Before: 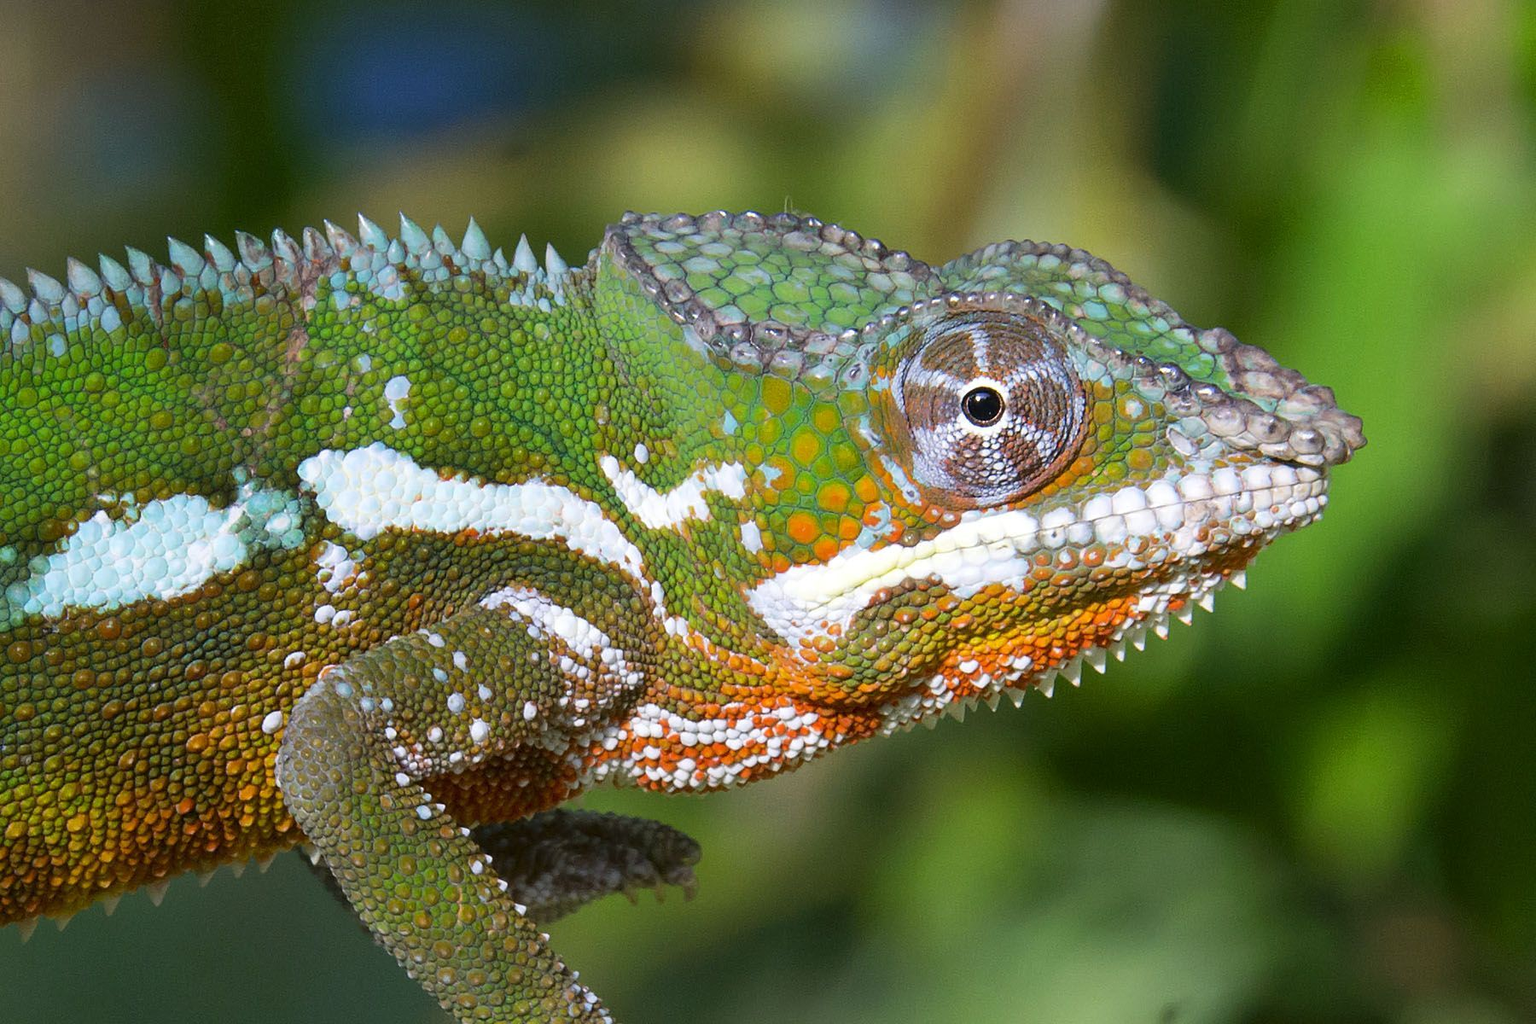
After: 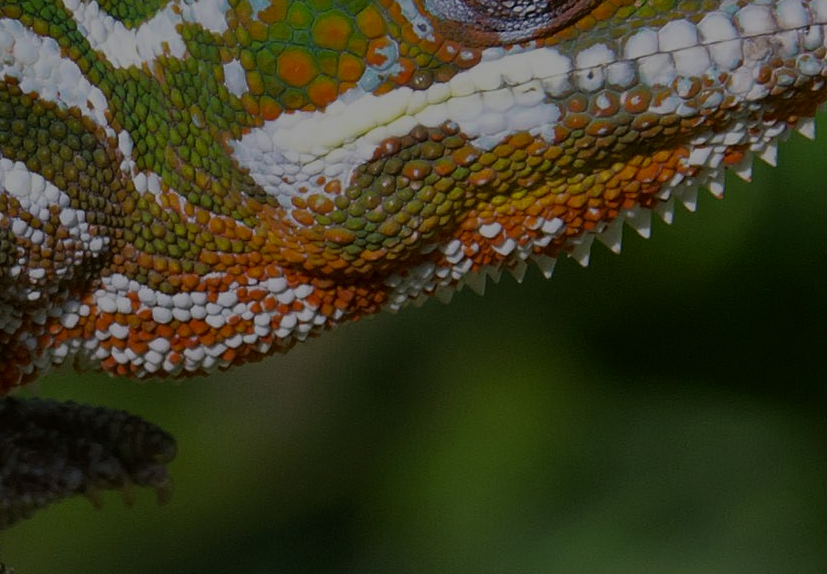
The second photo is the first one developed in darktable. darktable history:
haze removal: compatibility mode true, adaptive false
tone equalizer: -8 EV -1.96 EV, -7 EV -1.99 EV, -6 EV -2 EV, -5 EV -1.97 EV, -4 EV -1.99 EV, -3 EV -1.98 EV, -2 EV -1.97 EV, -1 EV -1.62 EV, +0 EV -1.97 EV, edges refinement/feathering 500, mask exposure compensation -1.57 EV, preserve details no
crop: left 35.873%, top 45.928%, right 18.159%, bottom 6.203%
